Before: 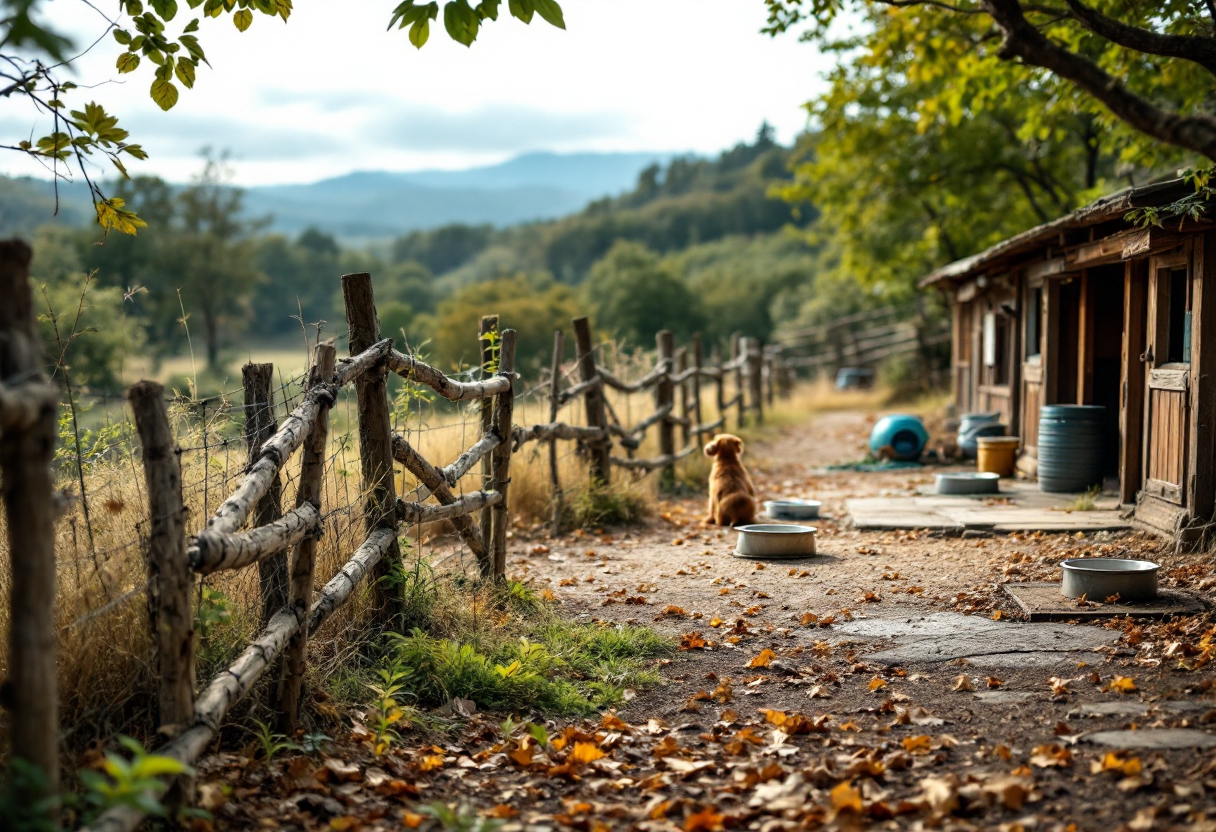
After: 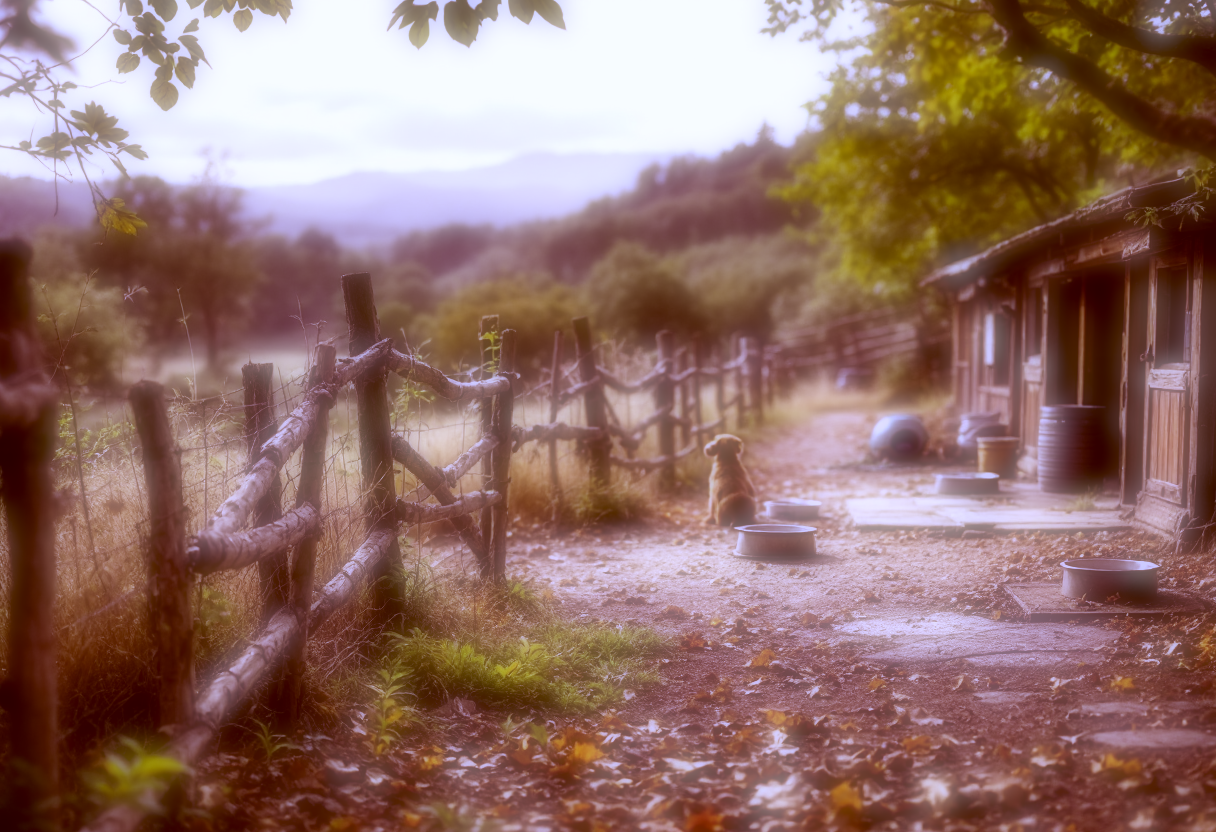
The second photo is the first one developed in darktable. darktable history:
color correction: highlights a* 9.03, highlights b* 8.71, shadows a* 40, shadows b* 40, saturation 0.8
white balance: red 0.766, blue 1.537
soften: on, module defaults
